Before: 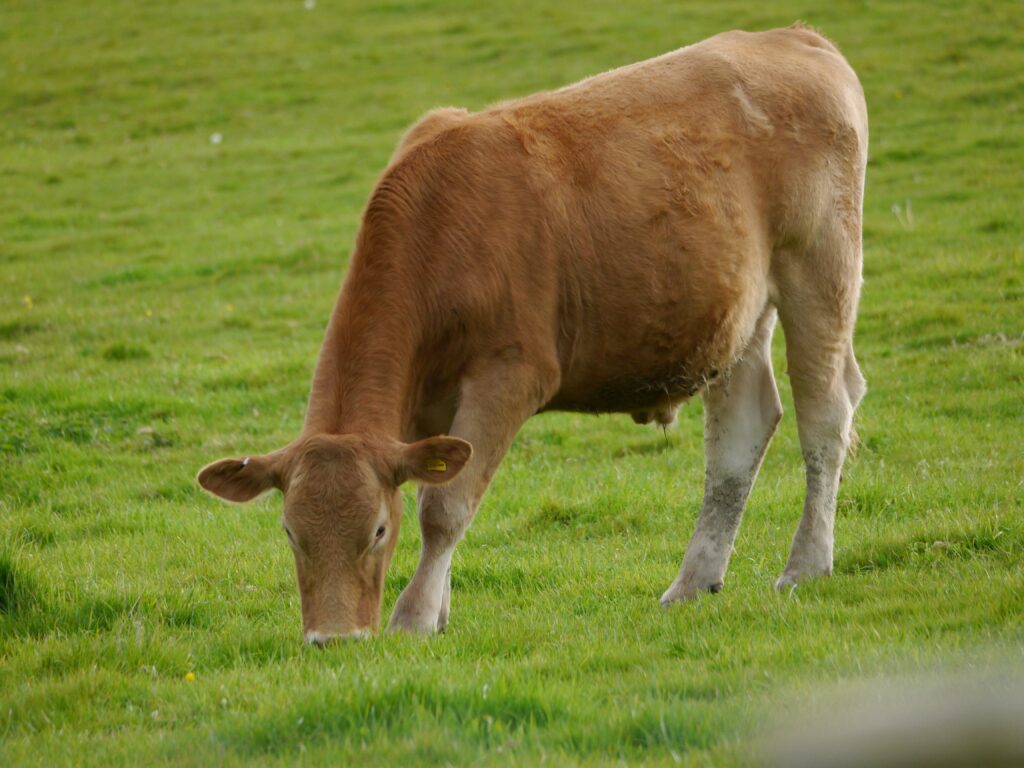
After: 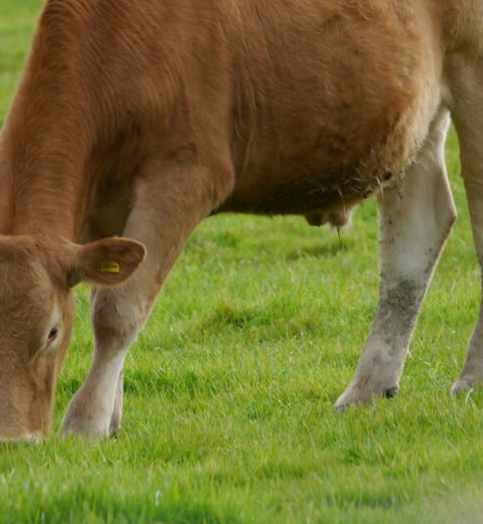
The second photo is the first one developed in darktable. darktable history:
rotate and perspective: rotation 0.226°, lens shift (vertical) -0.042, crop left 0.023, crop right 0.982, crop top 0.006, crop bottom 0.994
crop: left 31.379%, top 24.658%, right 20.326%, bottom 6.628%
